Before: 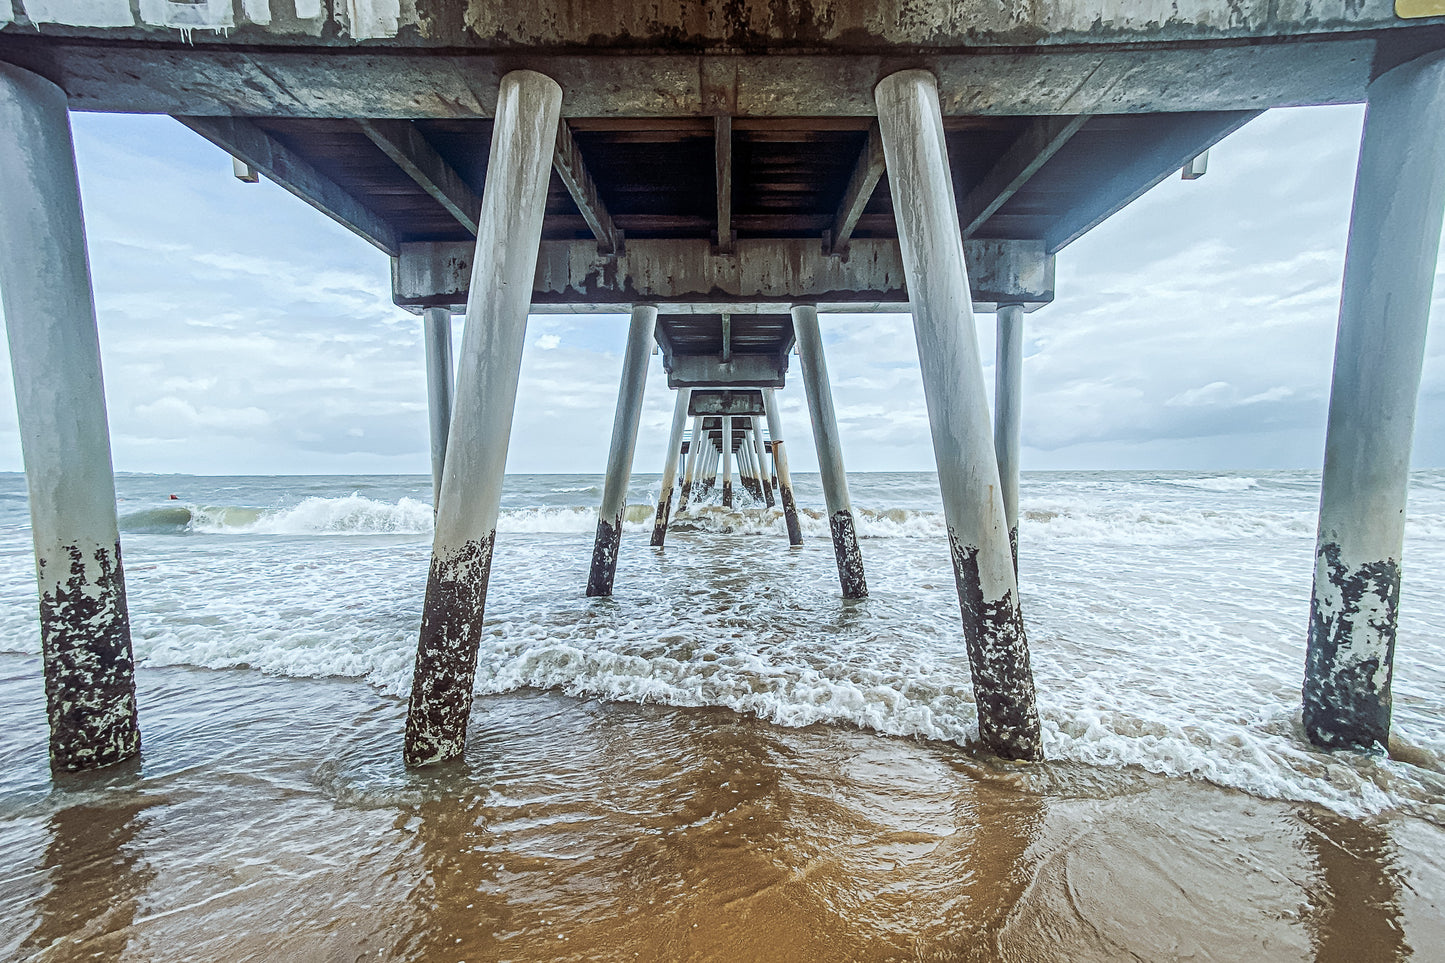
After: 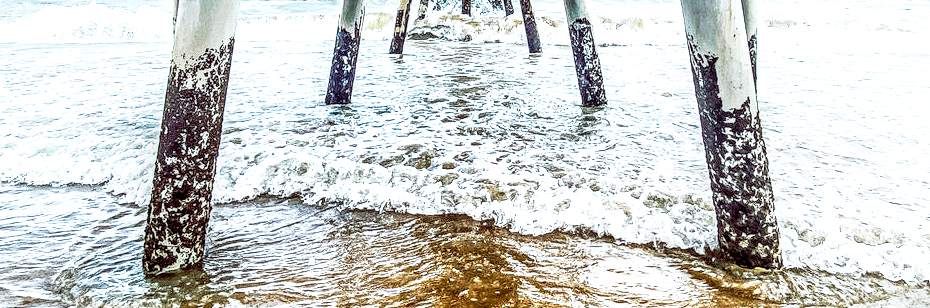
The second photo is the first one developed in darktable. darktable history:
color balance: lift [1, 1.001, 0.999, 1.001], gamma [1, 1.004, 1.007, 0.993], gain [1, 0.991, 0.987, 1.013], contrast 10%, output saturation 120%
base curve: curves: ch0 [(0, 0) (0.012, 0.01) (0.073, 0.168) (0.31, 0.711) (0.645, 0.957) (1, 1)], preserve colors none
crop: left 18.091%, top 51.13%, right 17.525%, bottom 16.85%
local contrast: highlights 19%, detail 186%
